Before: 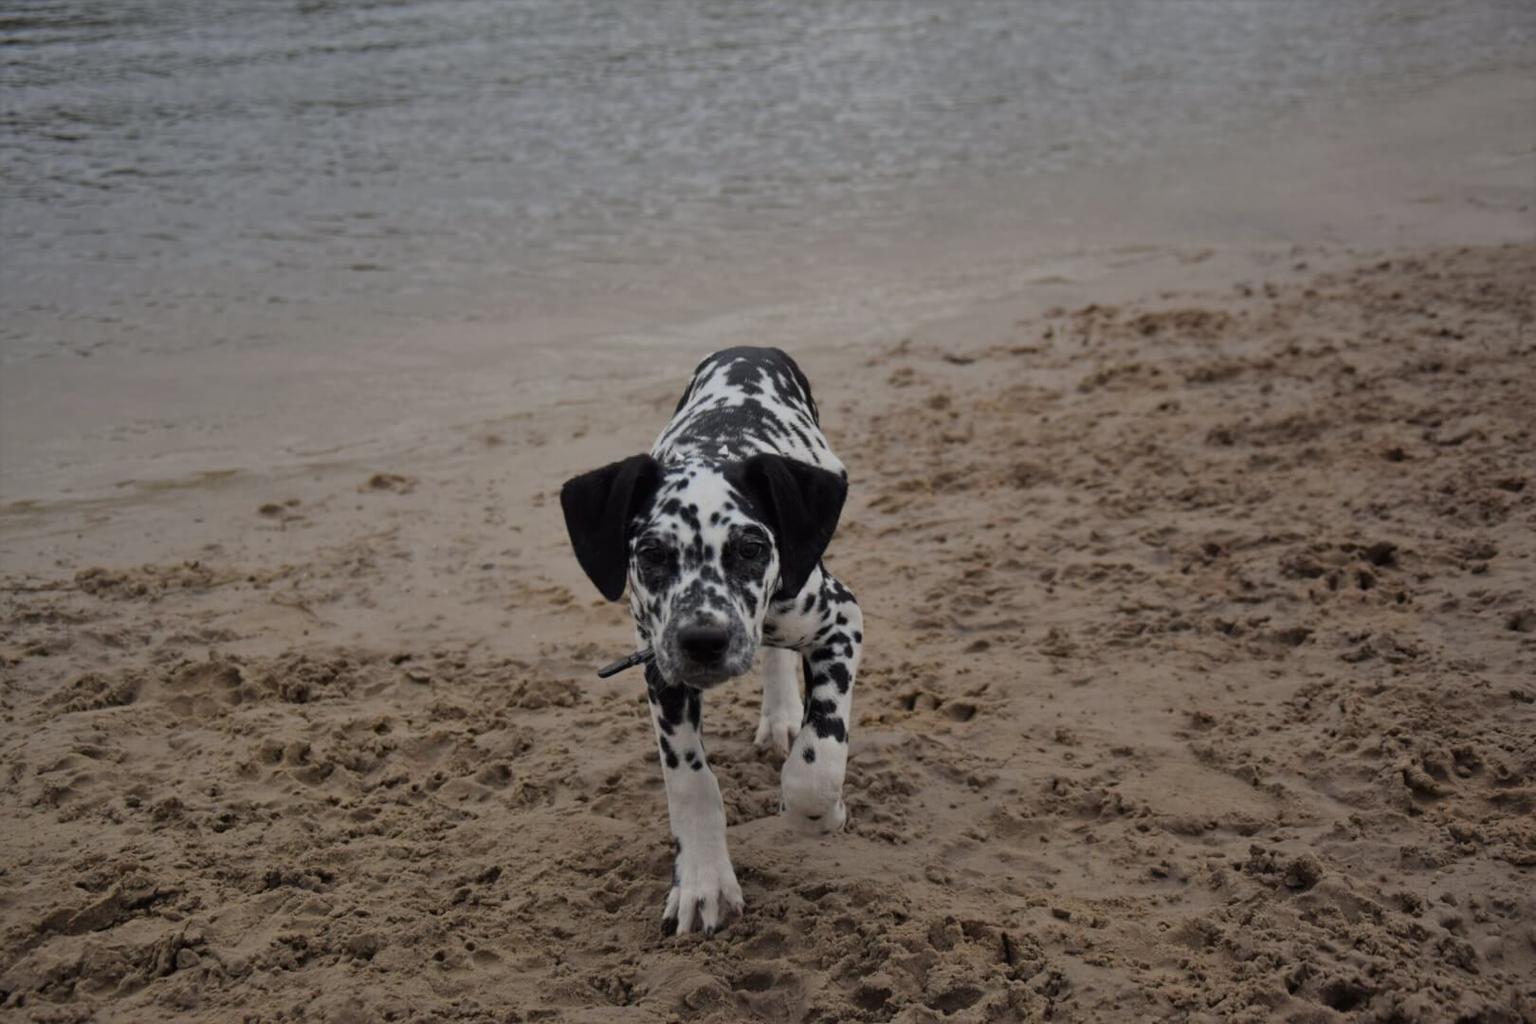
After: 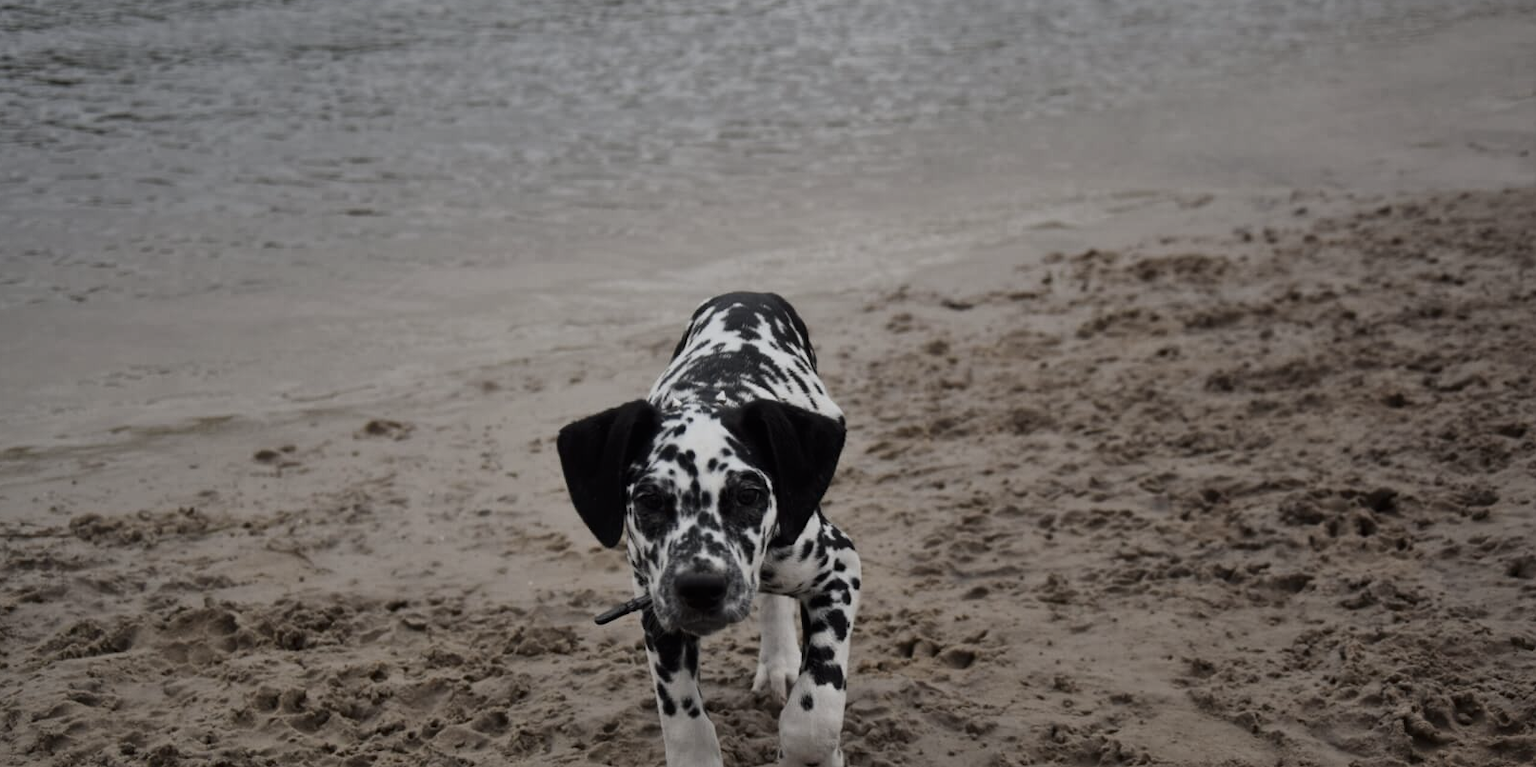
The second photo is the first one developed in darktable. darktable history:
color correction: saturation 0.5
contrast brightness saturation: contrast 0.18, saturation 0.3
crop: left 0.387%, top 5.469%, bottom 19.809%
